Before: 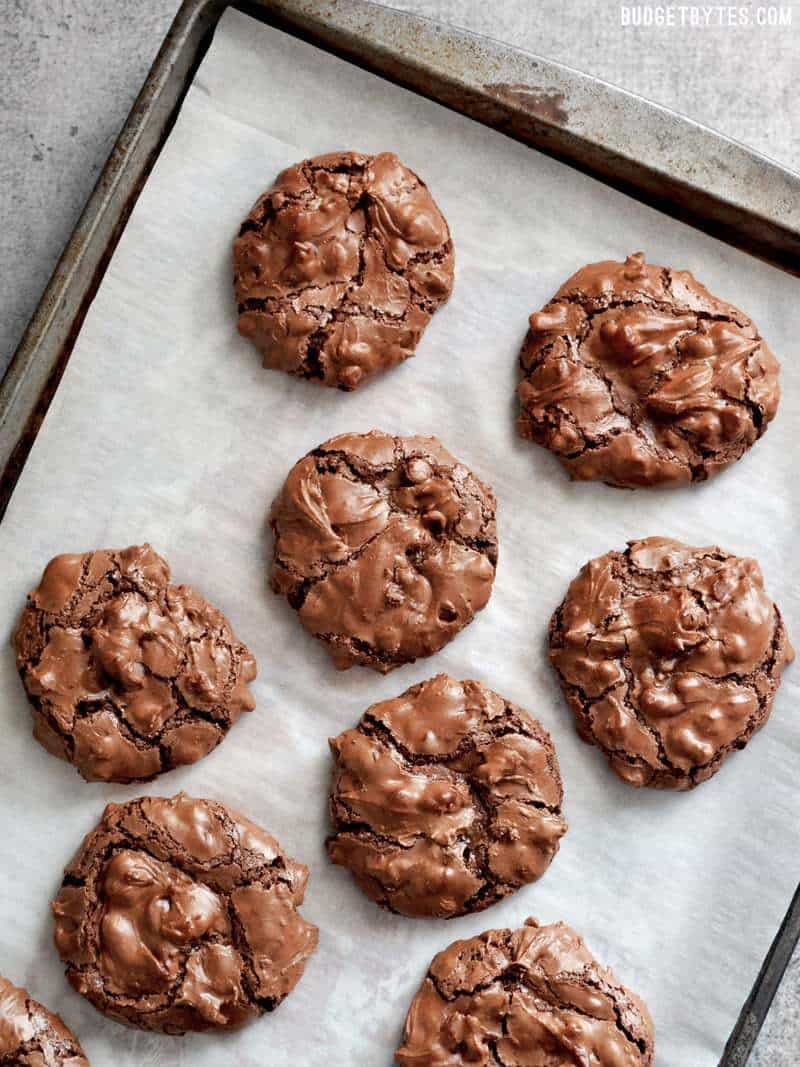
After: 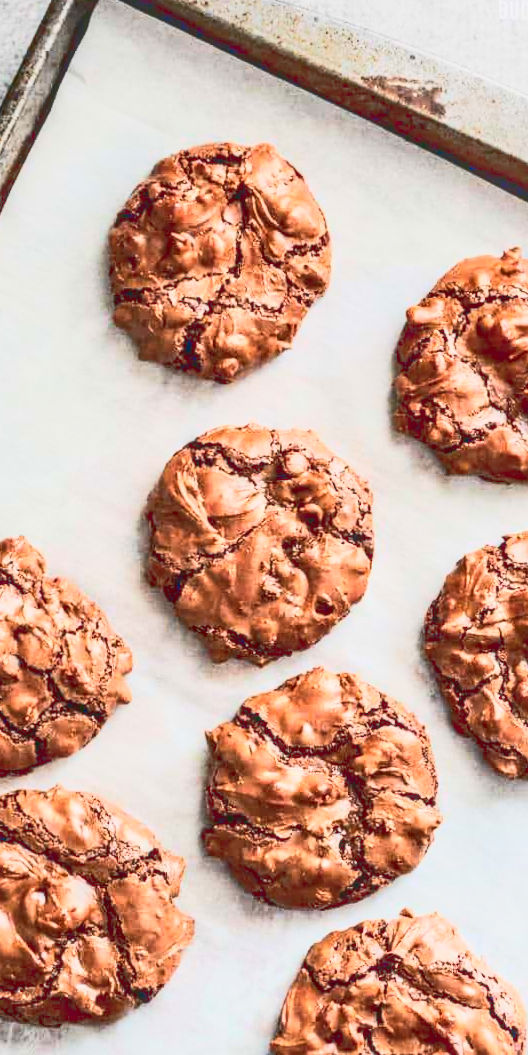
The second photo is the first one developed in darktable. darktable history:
tone curve: curves: ch0 [(0, 0.098) (0.262, 0.324) (0.421, 0.59) (0.54, 0.803) (0.725, 0.922) (0.99, 0.974)], color space Lab, linked channels, preserve colors none
crop and rotate: left 15.754%, right 17.579%
local contrast: highlights 0%, shadows 0%, detail 133%
rotate and perspective: rotation 0.174°, lens shift (vertical) 0.013, lens shift (horizontal) 0.019, shear 0.001, automatic cropping original format, crop left 0.007, crop right 0.991, crop top 0.016, crop bottom 0.997
